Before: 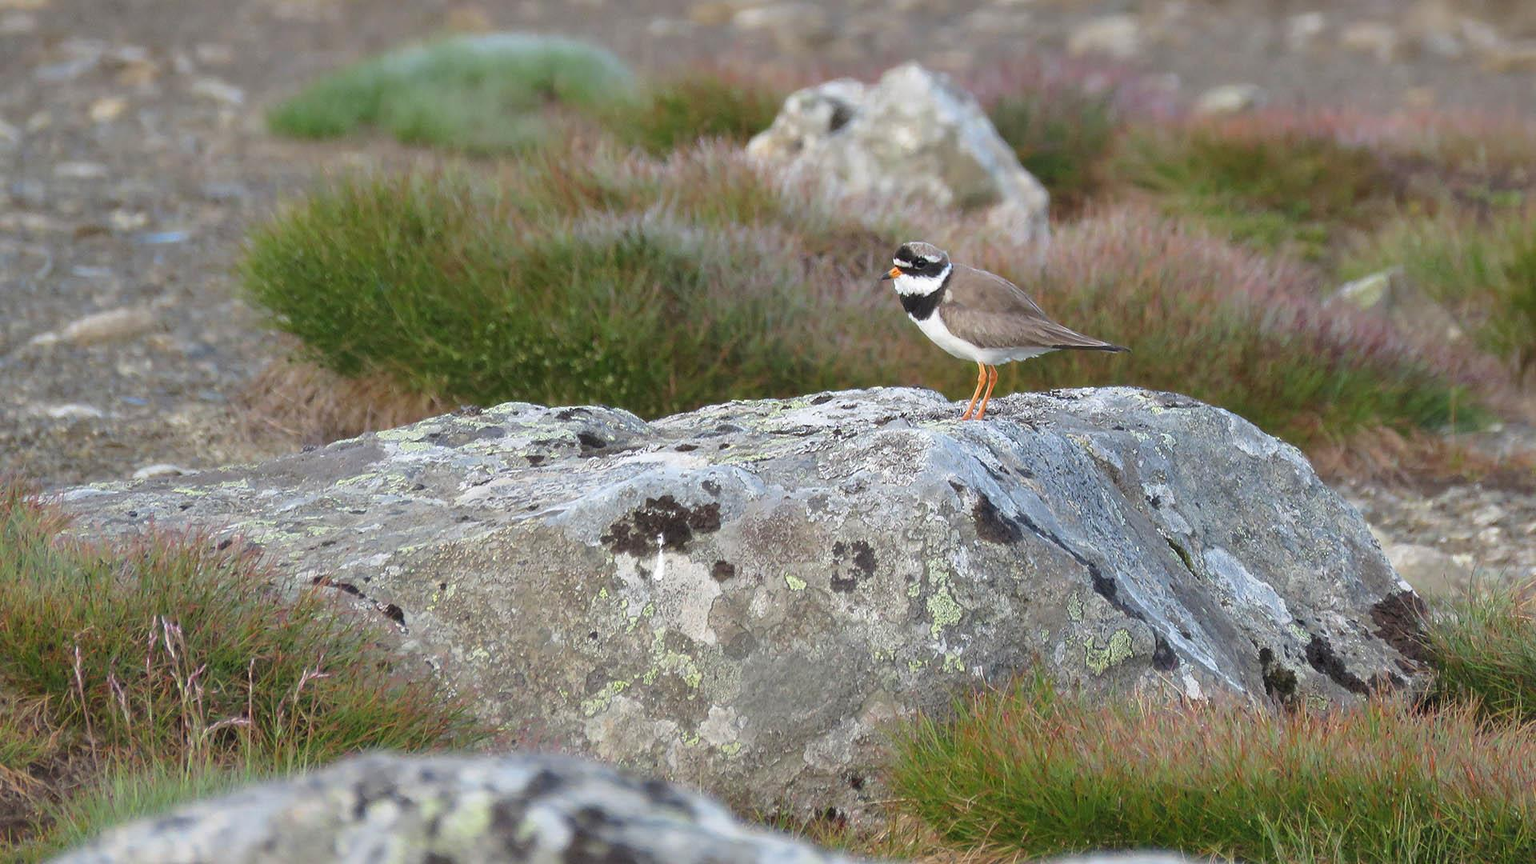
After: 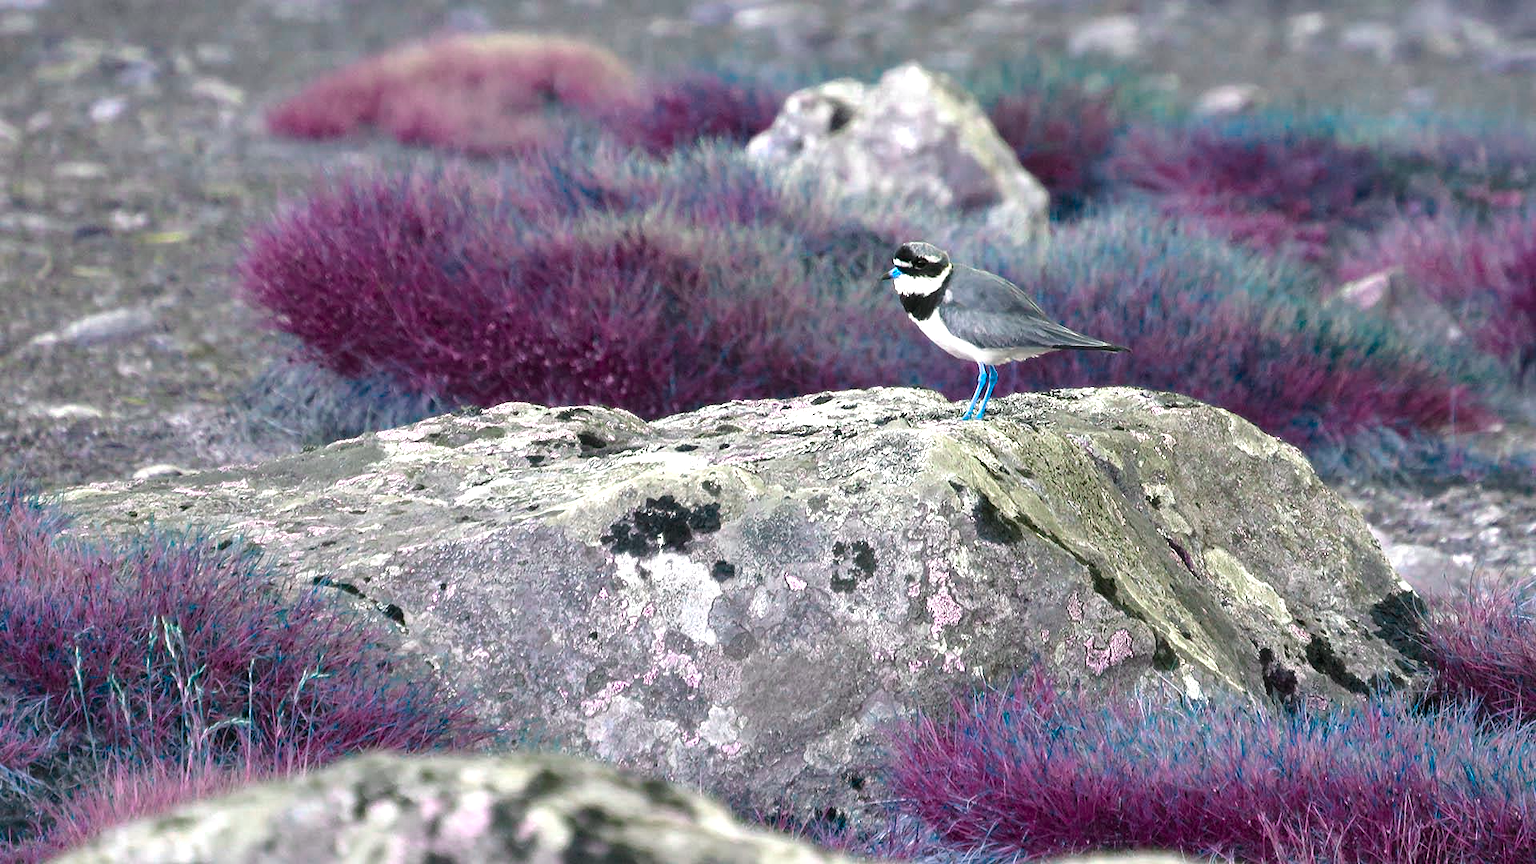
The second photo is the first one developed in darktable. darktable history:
color balance rgb: perceptual saturation grading › global saturation 13.674%, perceptual saturation grading › highlights -25.123%, perceptual saturation grading › shadows 24.248%, hue shift -150.33°, contrast 34.808%, saturation formula JzAzBz (2021)
